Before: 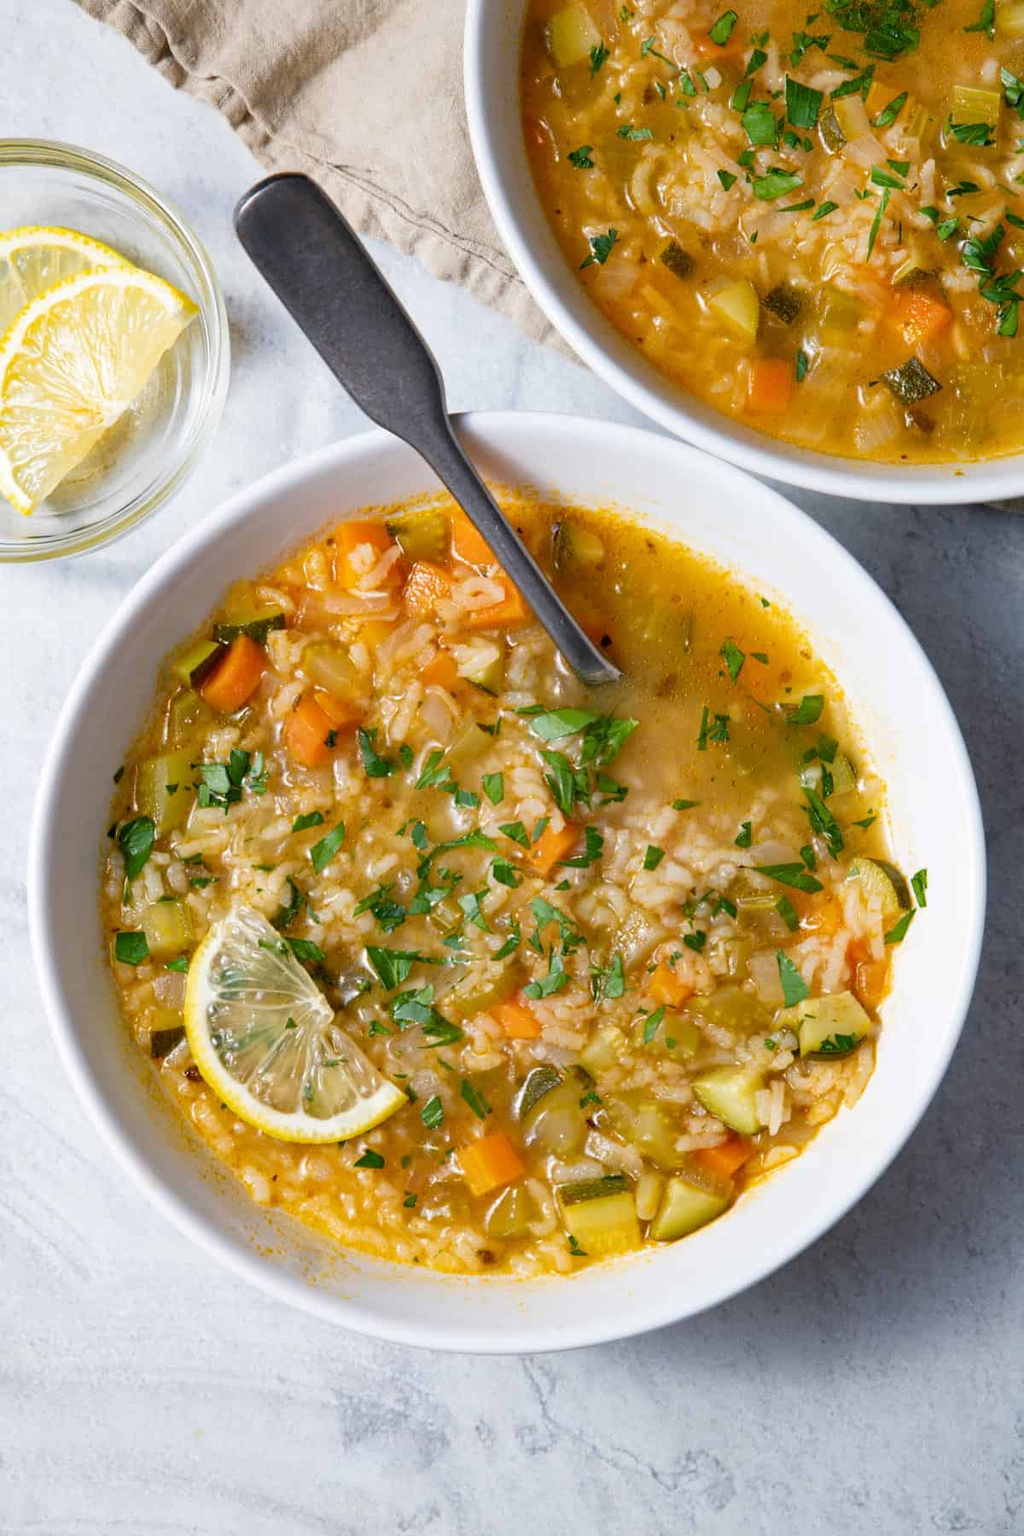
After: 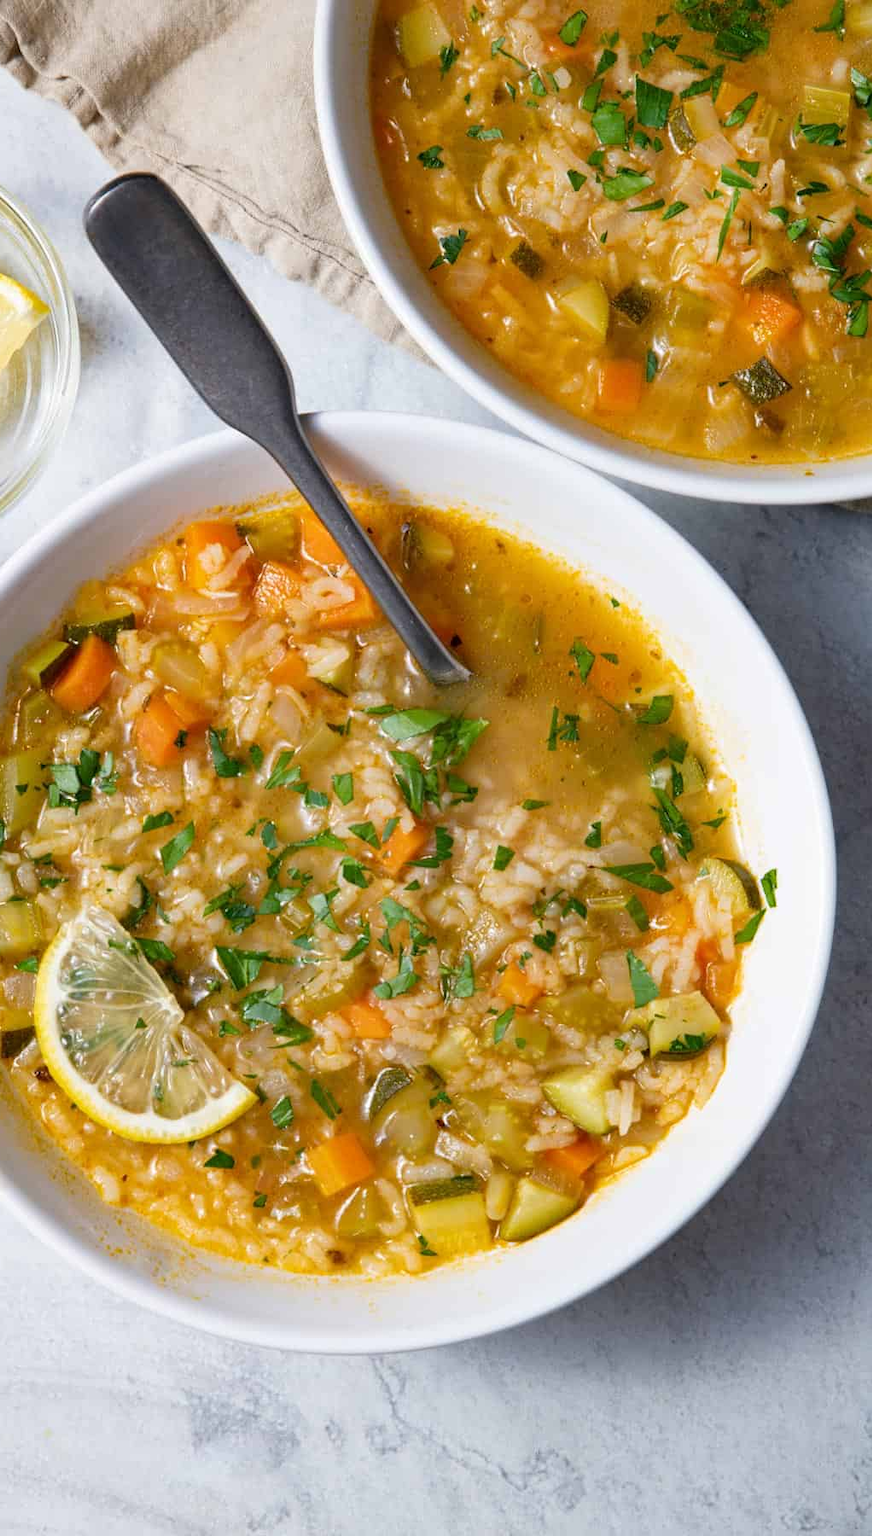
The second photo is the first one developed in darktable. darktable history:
crop and rotate: left 14.733%
